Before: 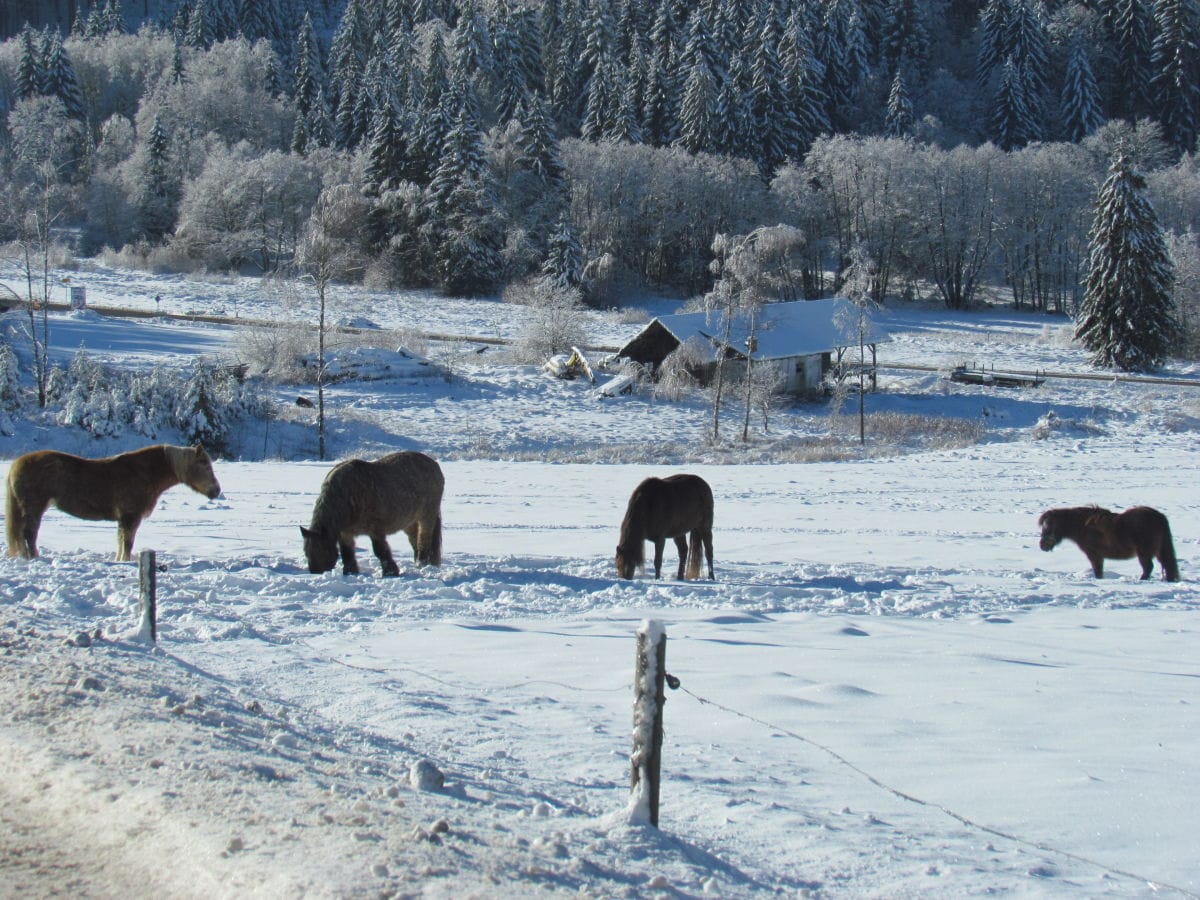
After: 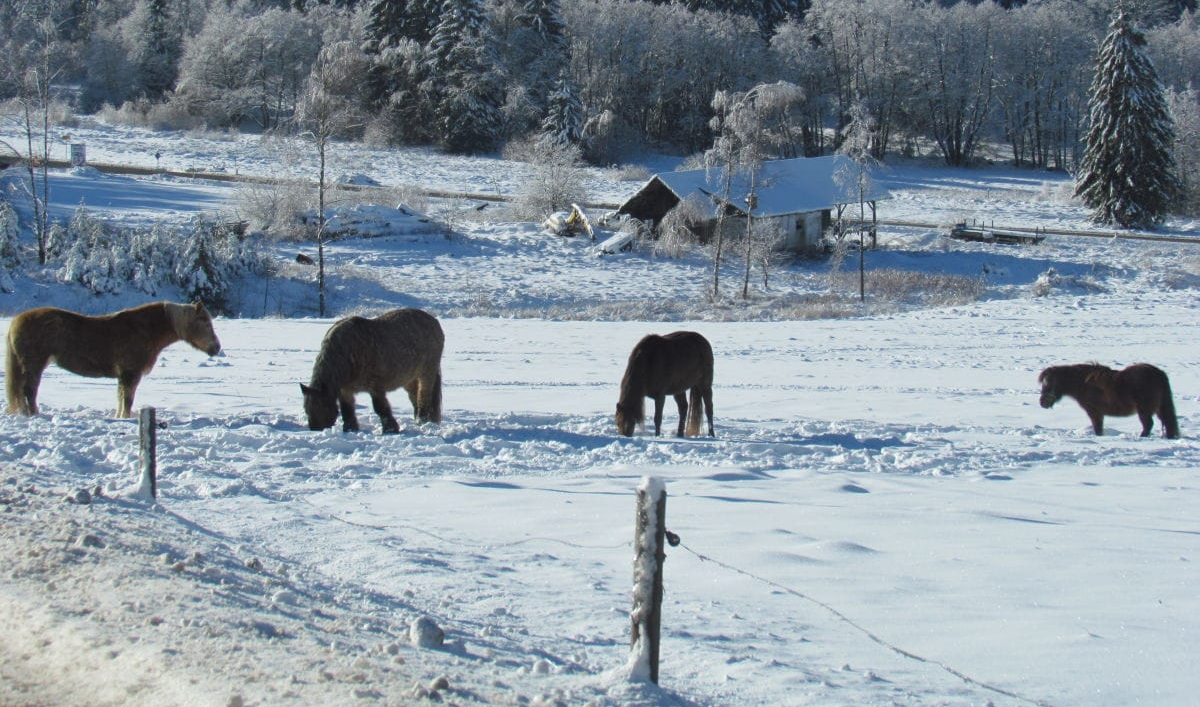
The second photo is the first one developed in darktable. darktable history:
crop and rotate: top 15.968%, bottom 5.44%
